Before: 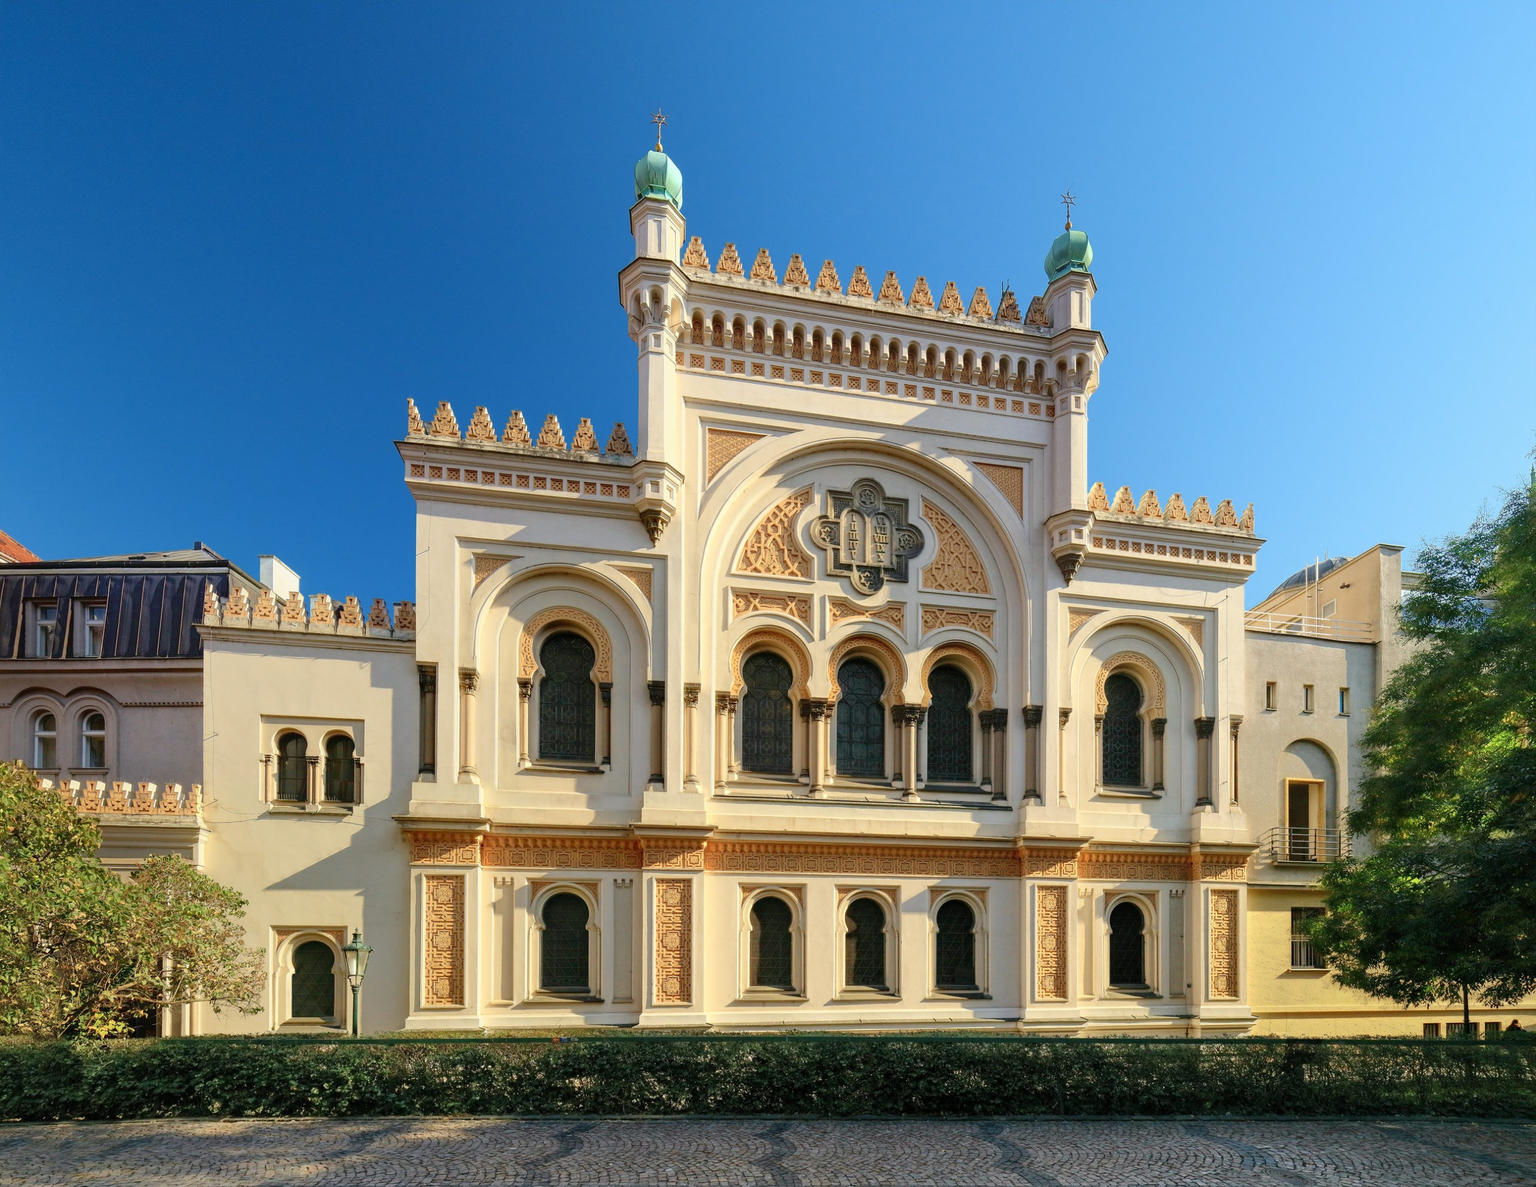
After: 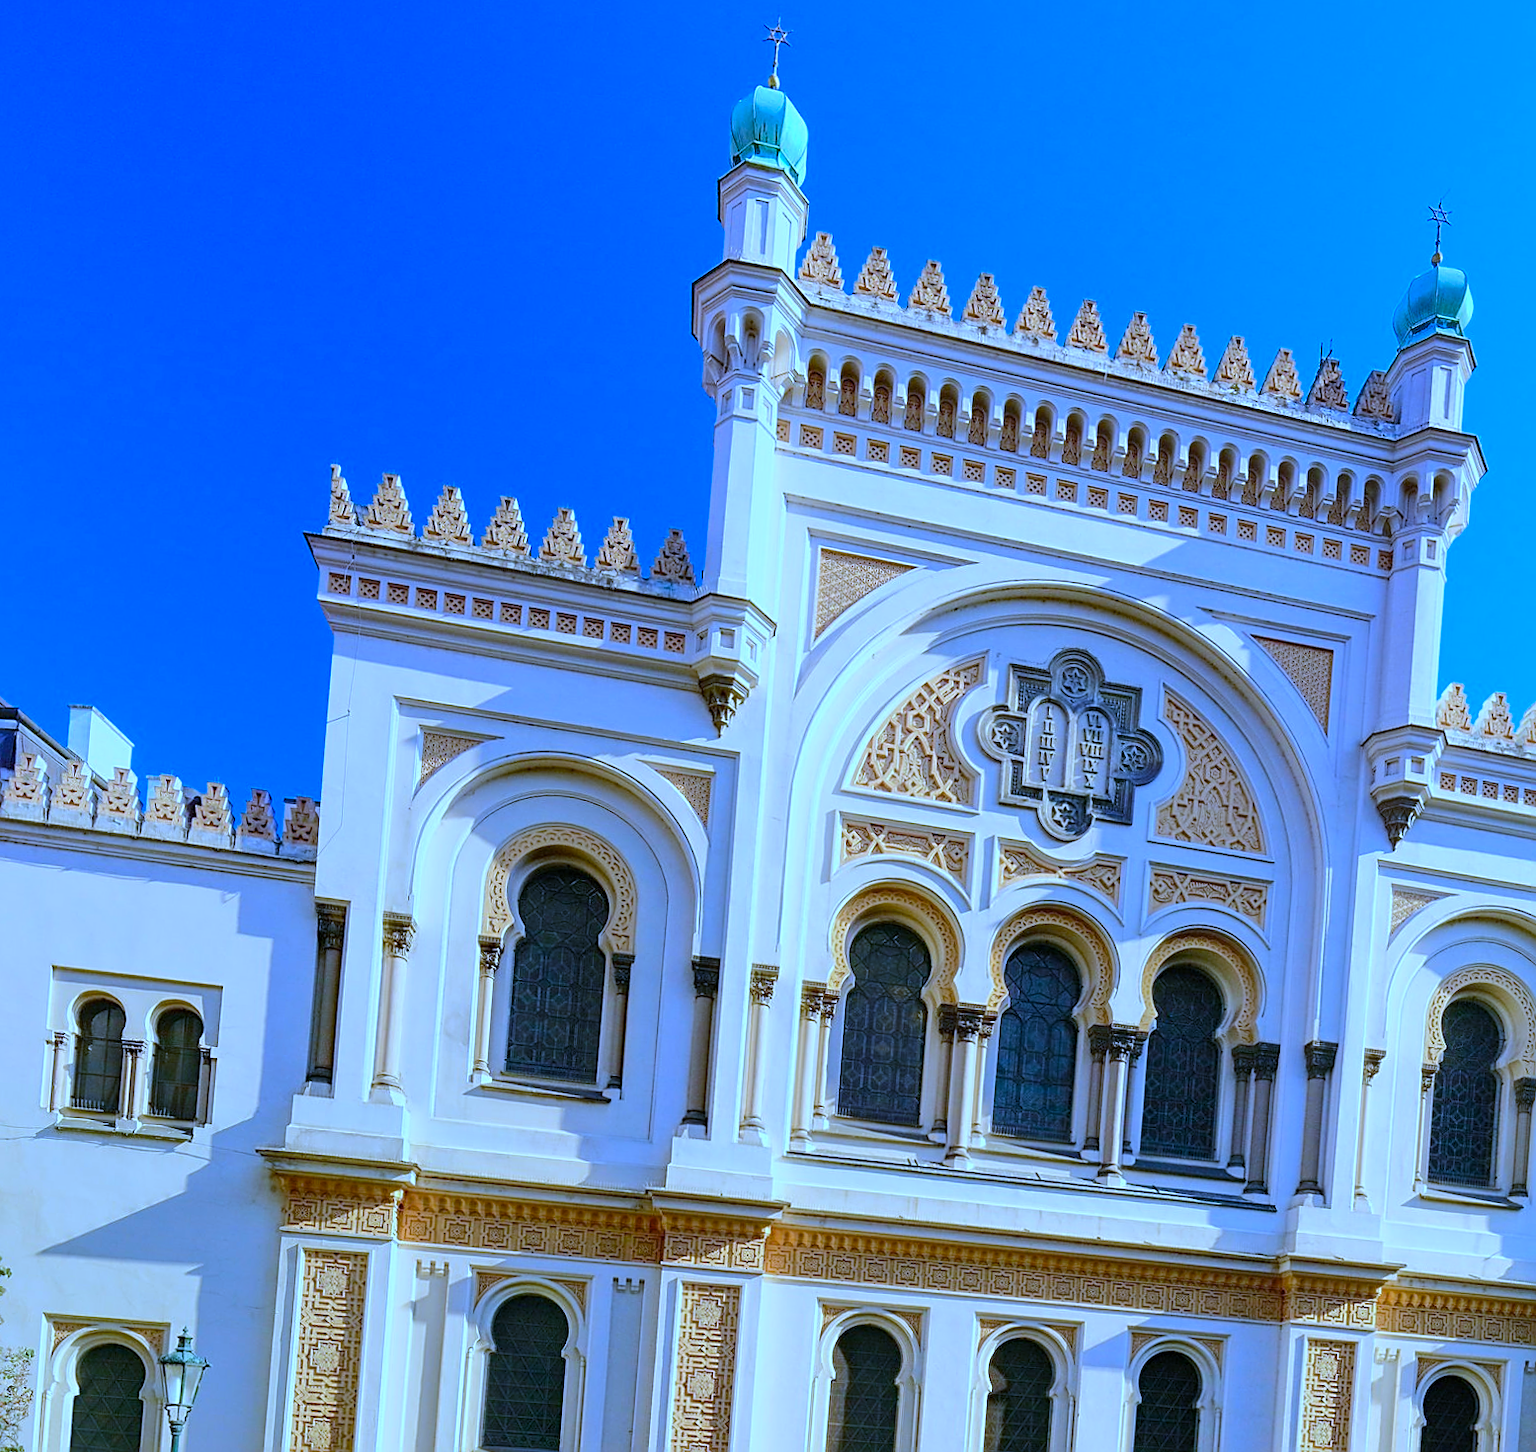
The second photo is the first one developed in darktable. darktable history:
crop: left 16.202%, top 11.208%, right 26.045%, bottom 20.557%
color balance rgb: perceptual saturation grading › global saturation 25%, perceptual brilliance grading › mid-tones 10%, perceptual brilliance grading › shadows 15%, global vibrance 20%
white balance: red 0.766, blue 1.537
sharpen: amount 0.55
rotate and perspective: rotation 4.1°, automatic cropping off
